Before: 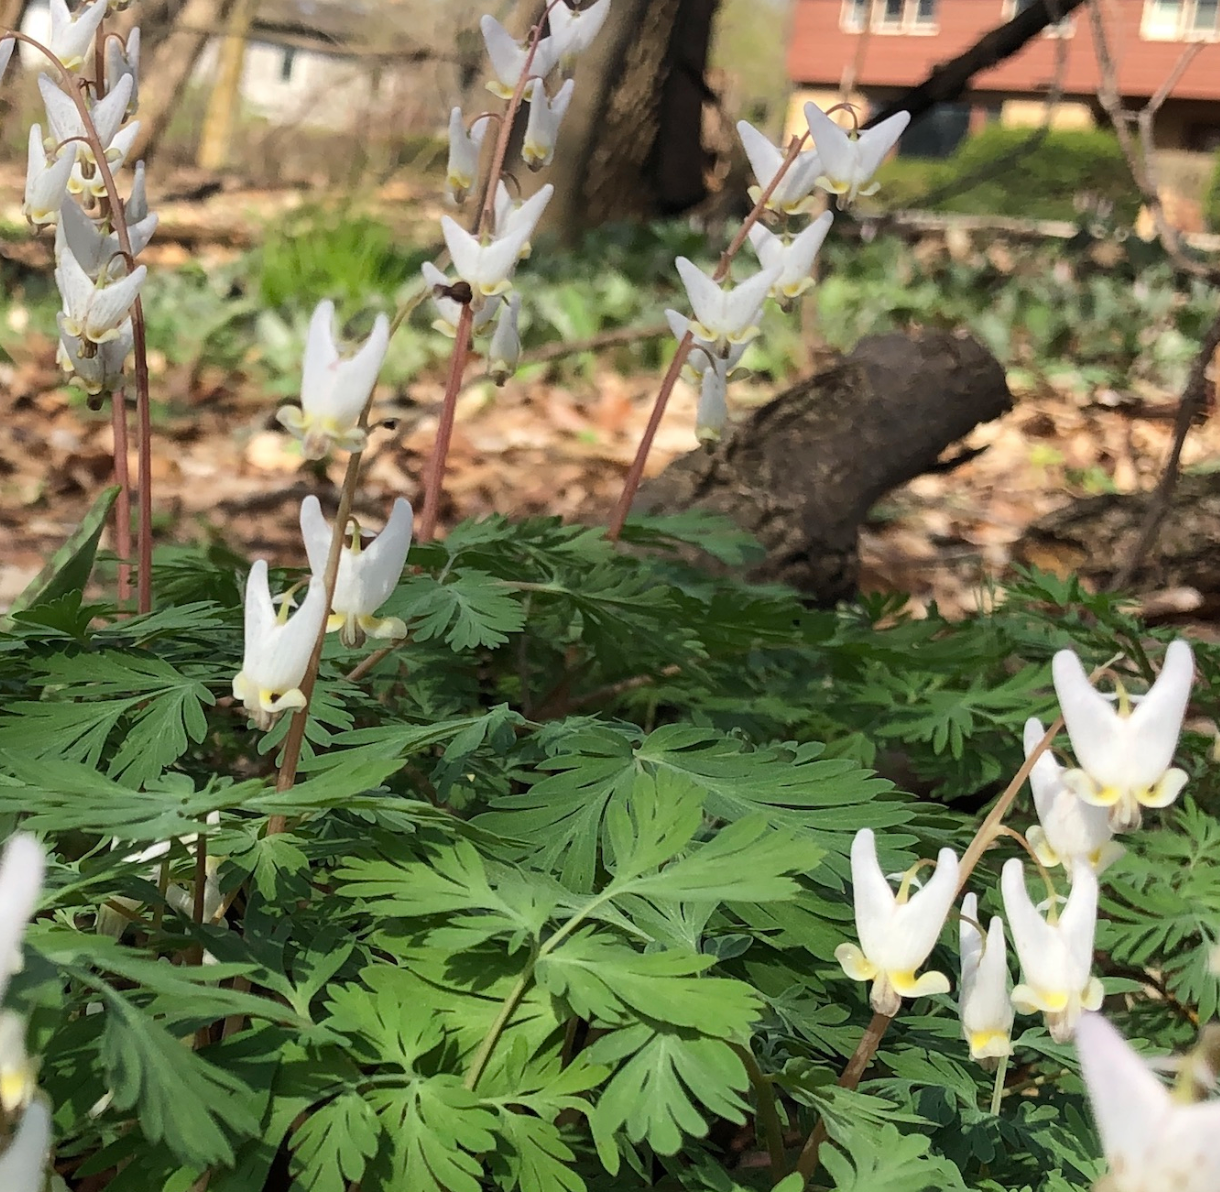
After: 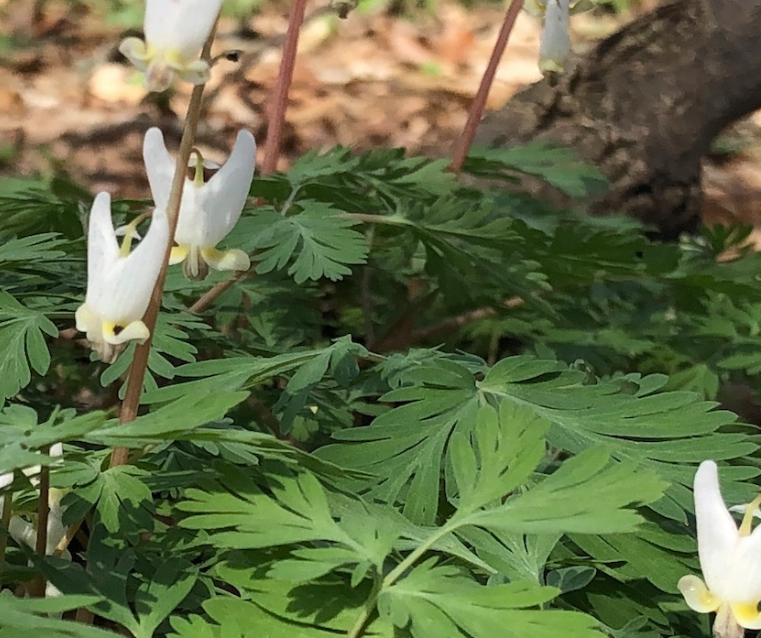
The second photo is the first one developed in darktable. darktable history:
crop: left 12.951%, top 30.906%, right 24.595%, bottom 15.553%
